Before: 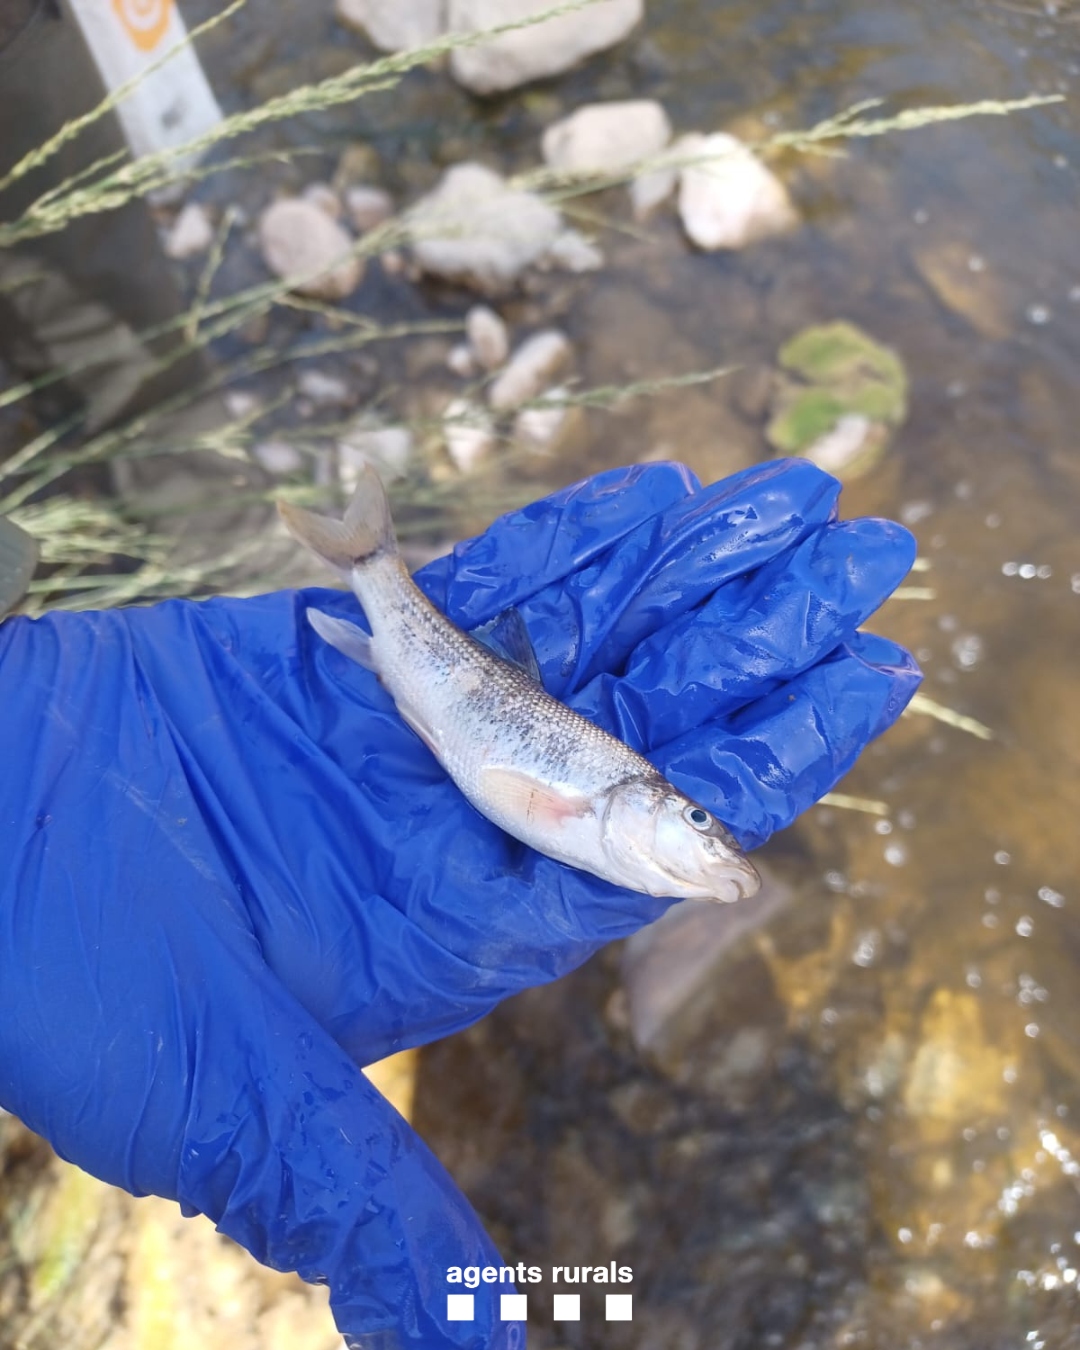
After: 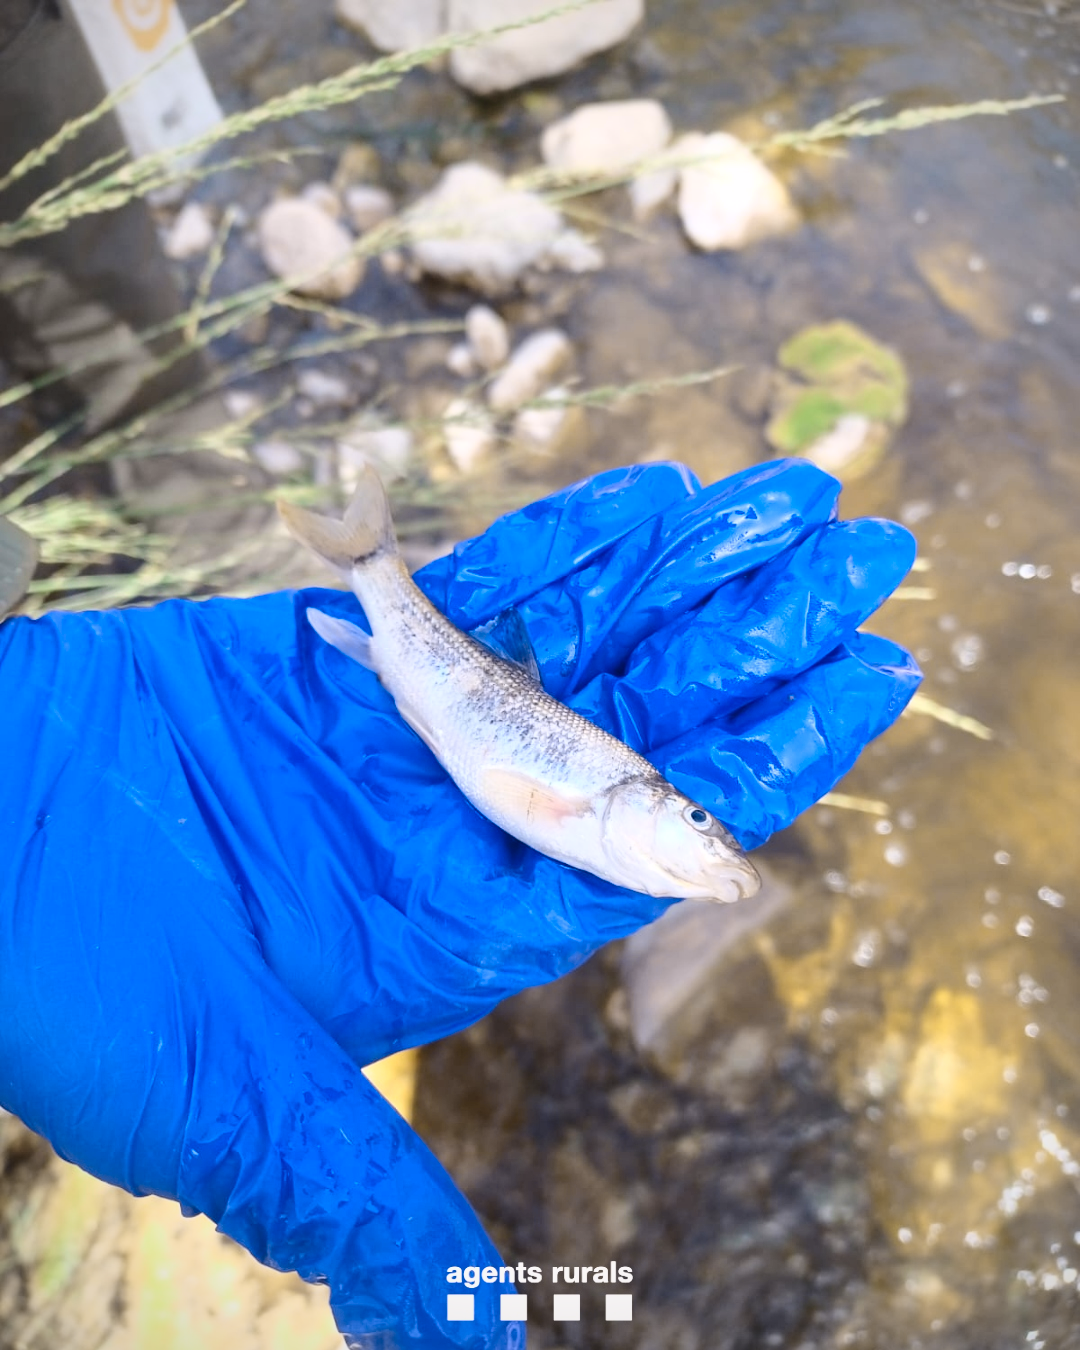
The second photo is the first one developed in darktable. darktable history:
tone curve: curves: ch0 [(0, 0.023) (0.087, 0.065) (0.184, 0.168) (0.45, 0.54) (0.57, 0.683) (0.722, 0.825) (0.877, 0.948) (1, 1)]; ch1 [(0, 0) (0.388, 0.369) (0.45, 0.43) (0.505, 0.509) (0.534, 0.528) (0.657, 0.655) (1, 1)]; ch2 [(0, 0) (0.314, 0.223) (0.427, 0.405) (0.5, 0.5) (0.55, 0.566) (0.625, 0.657) (1, 1)], color space Lab, independent channels, preserve colors none
vignetting: fall-off radius 60.92%
